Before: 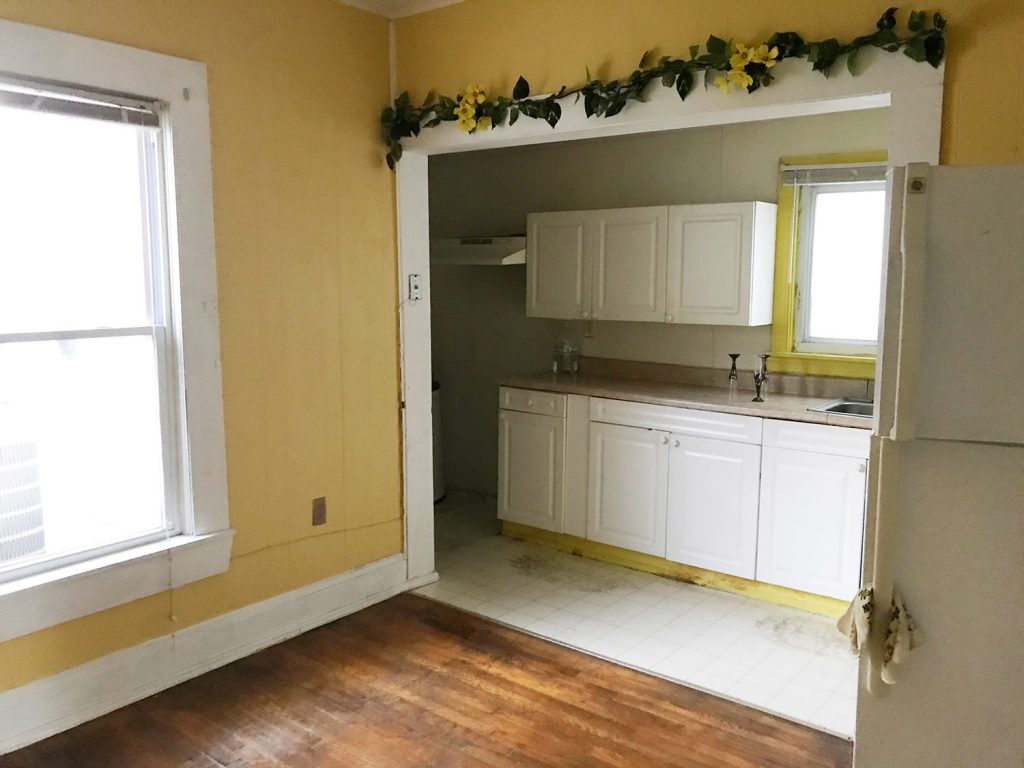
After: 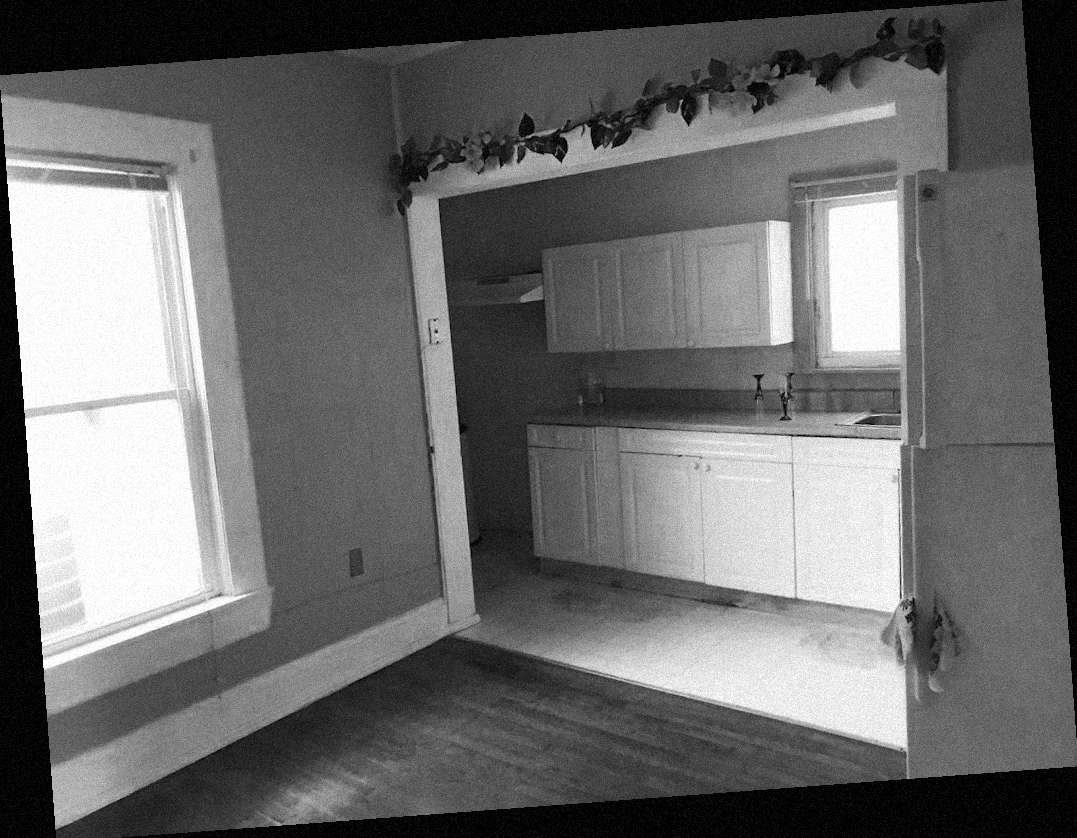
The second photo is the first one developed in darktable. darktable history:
color zones: curves: ch0 [(0.002, 0.429) (0.121, 0.212) (0.198, 0.113) (0.276, 0.344) (0.331, 0.541) (0.41, 0.56) (0.482, 0.289) (0.619, 0.227) (0.721, 0.18) (0.821, 0.435) (0.928, 0.555) (1, 0.587)]; ch1 [(0, 0) (0.143, 0) (0.286, 0) (0.429, 0) (0.571, 0) (0.714, 0) (0.857, 0)]
grain: coarseness 9.38 ISO, strength 34.99%, mid-tones bias 0%
crop: top 0.05%, bottom 0.098%
rotate and perspective: rotation -4.25°, automatic cropping off
